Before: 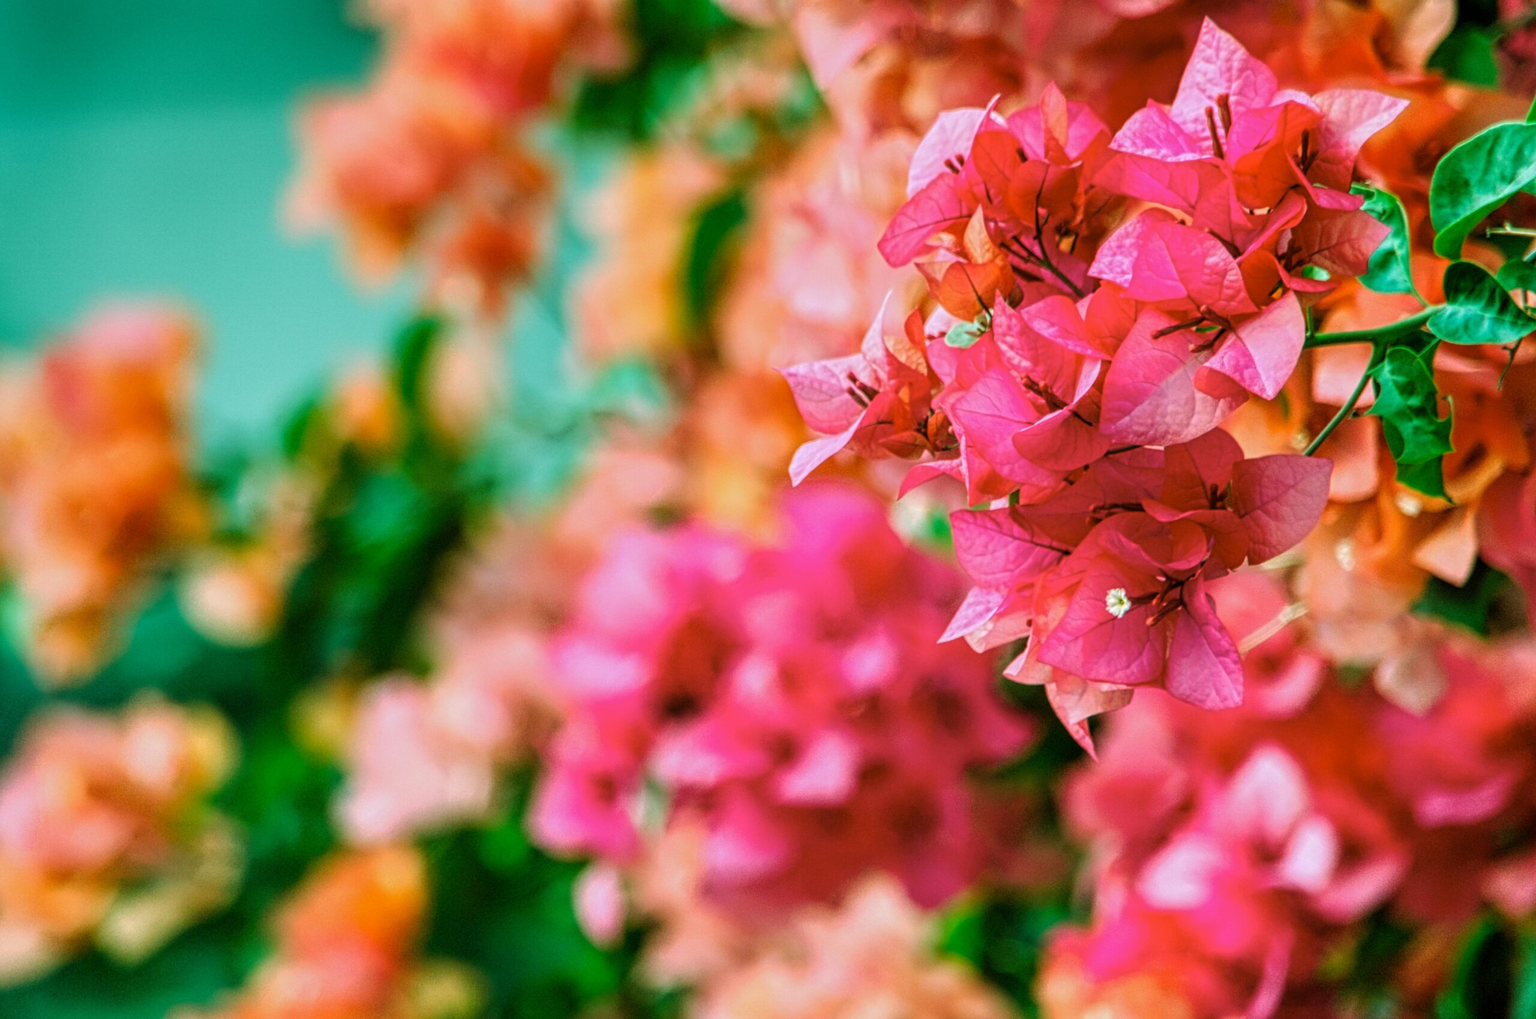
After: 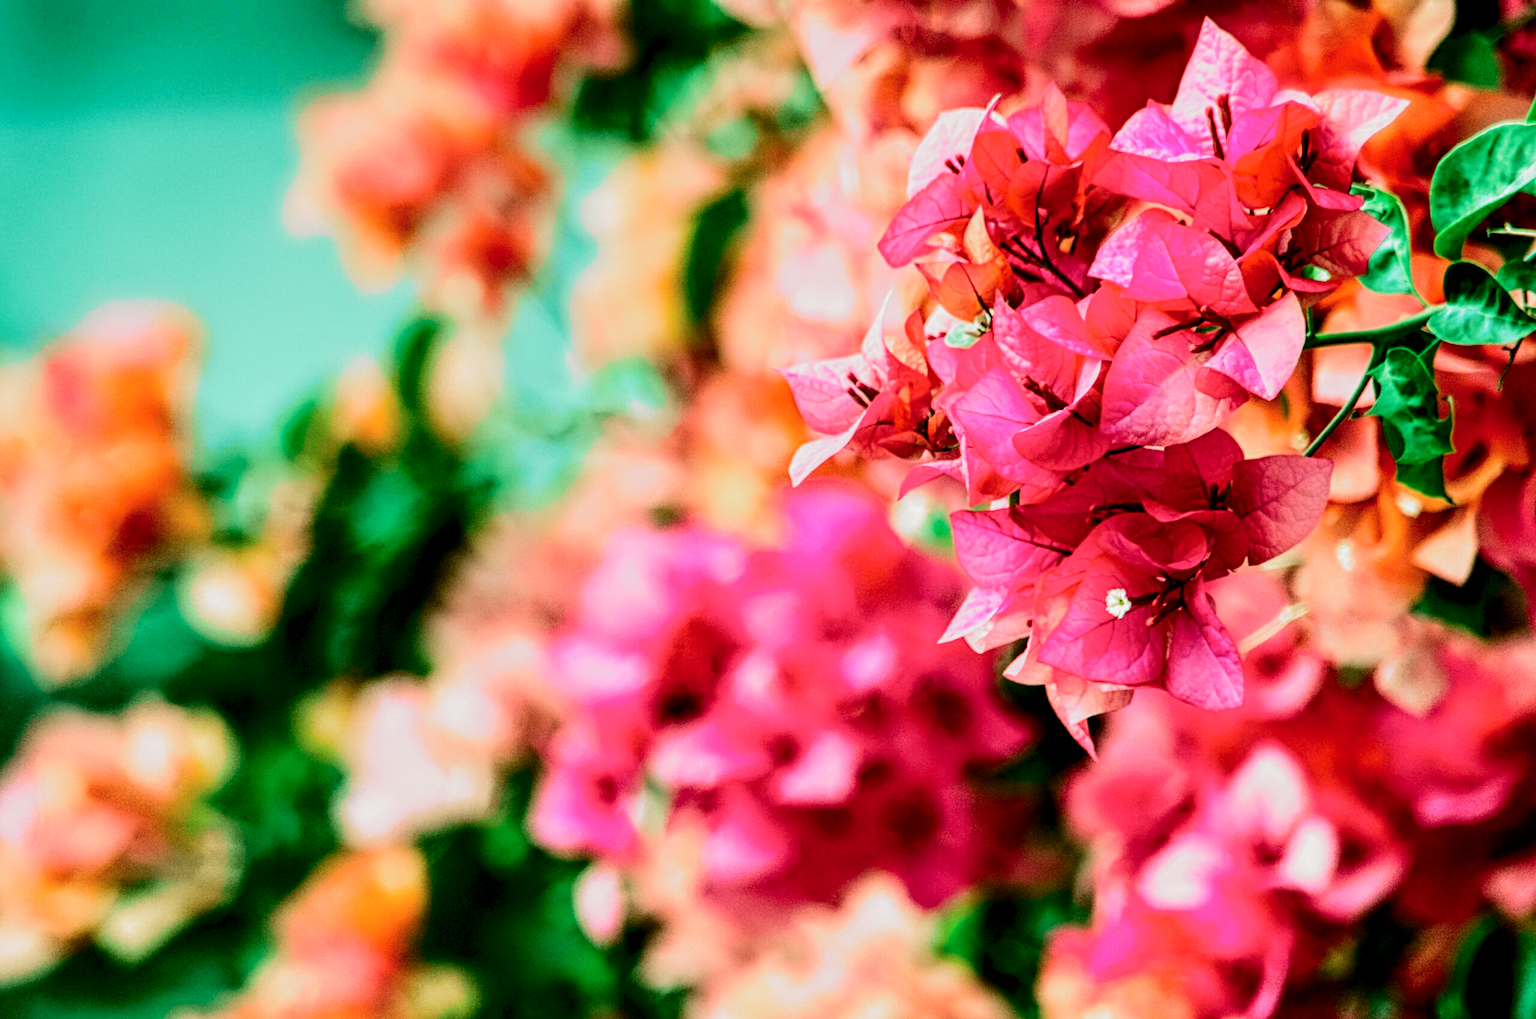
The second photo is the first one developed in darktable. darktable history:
tone curve: curves: ch0 [(0.014, 0) (0.13, 0.09) (0.227, 0.211) (0.346, 0.388) (0.499, 0.598) (0.662, 0.76) (0.795, 0.846) (1, 0.969)]; ch1 [(0, 0) (0.366, 0.367) (0.447, 0.417) (0.473, 0.484) (0.504, 0.502) (0.525, 0.518) (0.564, 0.548) (0.639, 0.643) (1, 1)]; ch2 [(0, 0) (0.333, 0.346) (0.375, 0.375) (0.424, 0.43) (0.476, 0.498) (0.496, 0.505) (0.517, 0.515) (0.542, 0.564) (0.583, 0.6) (0.64, 0.622) (0.723, 0.676) (1, 1)], color space Lab, independent channels, preserve colors none
contrast brightness saturation: contrast 0.03, brightness -0.04
filmic rgb: black relative exposure -8.2 EV, white relative exposure 2.2 EV, threshold 3 EV, hardness 7.11, latitude 75%, contrast 1.325, highlights saturation mix -2%, shadows ↔ highlights balance 30%, preserve chrominance no, color science v5 (2021), contrast in shadows safe, contrast in highlights safe, enable highlight reconstruction true
